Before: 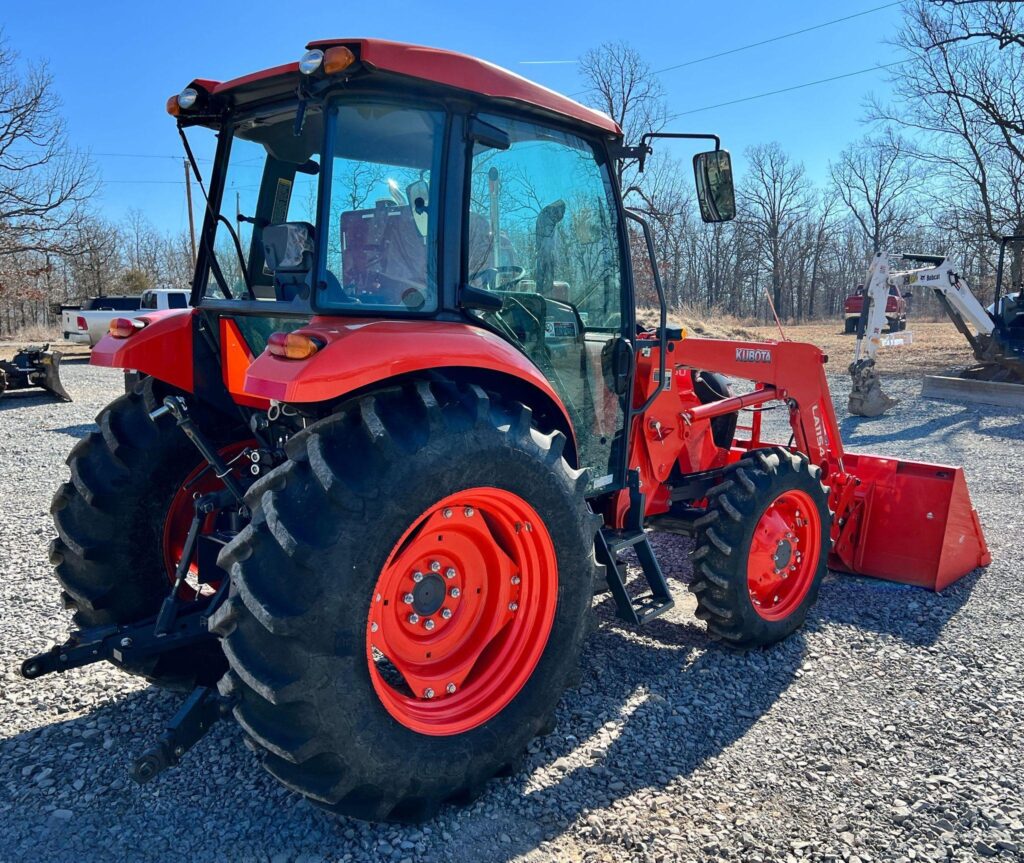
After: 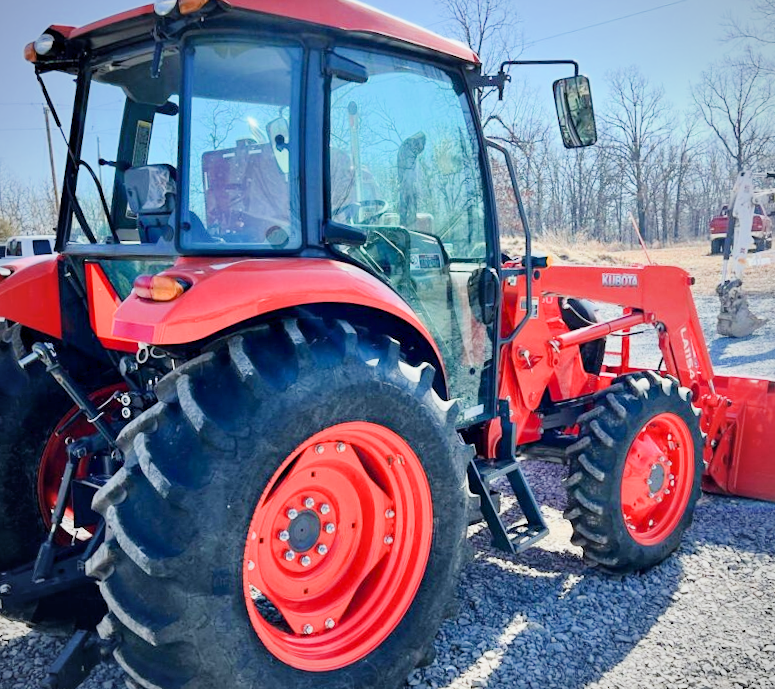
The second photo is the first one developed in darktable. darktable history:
exposure: black level correction 0.001, exposure 1.646 EV, compensate exposure bias true, compensate highlight preservation false
crop: left 11.225%, top 5.381%, right 9.565%, bottom 10.314%
white balance: red 0.986, blue 1.01
filmic rgb: black relative exposure -7.32 EV, white relative exposure 5.09 EV, hardness 3.2
rotate and perspective: rotation -2.12°, lens shift (vertical) 0.009, lens shift (horizontal) -0.008, automatic cropping original format, crop left 0.036, crop right 0.964, crop top 0.05, crop bottom 0.959
vignetting: fall-off radius 81.94%
